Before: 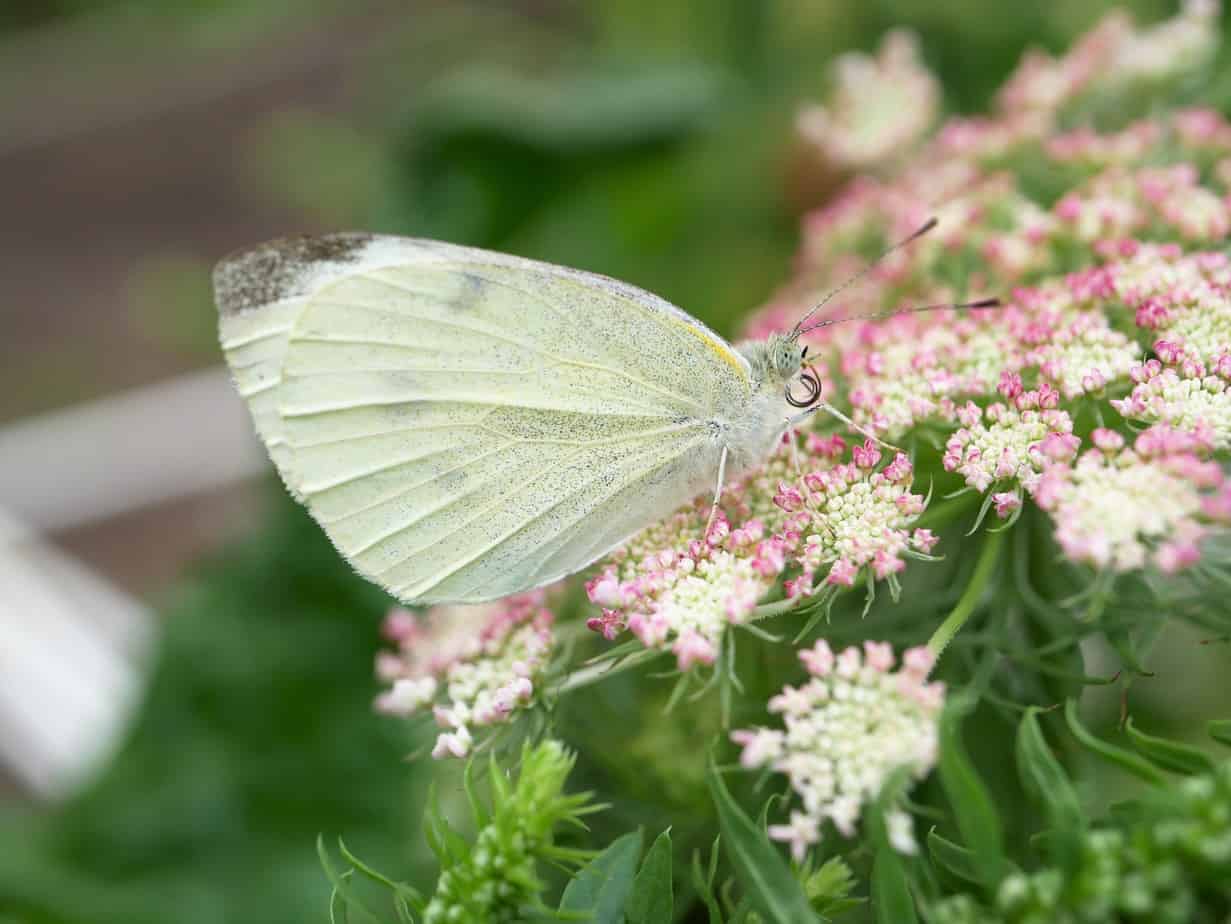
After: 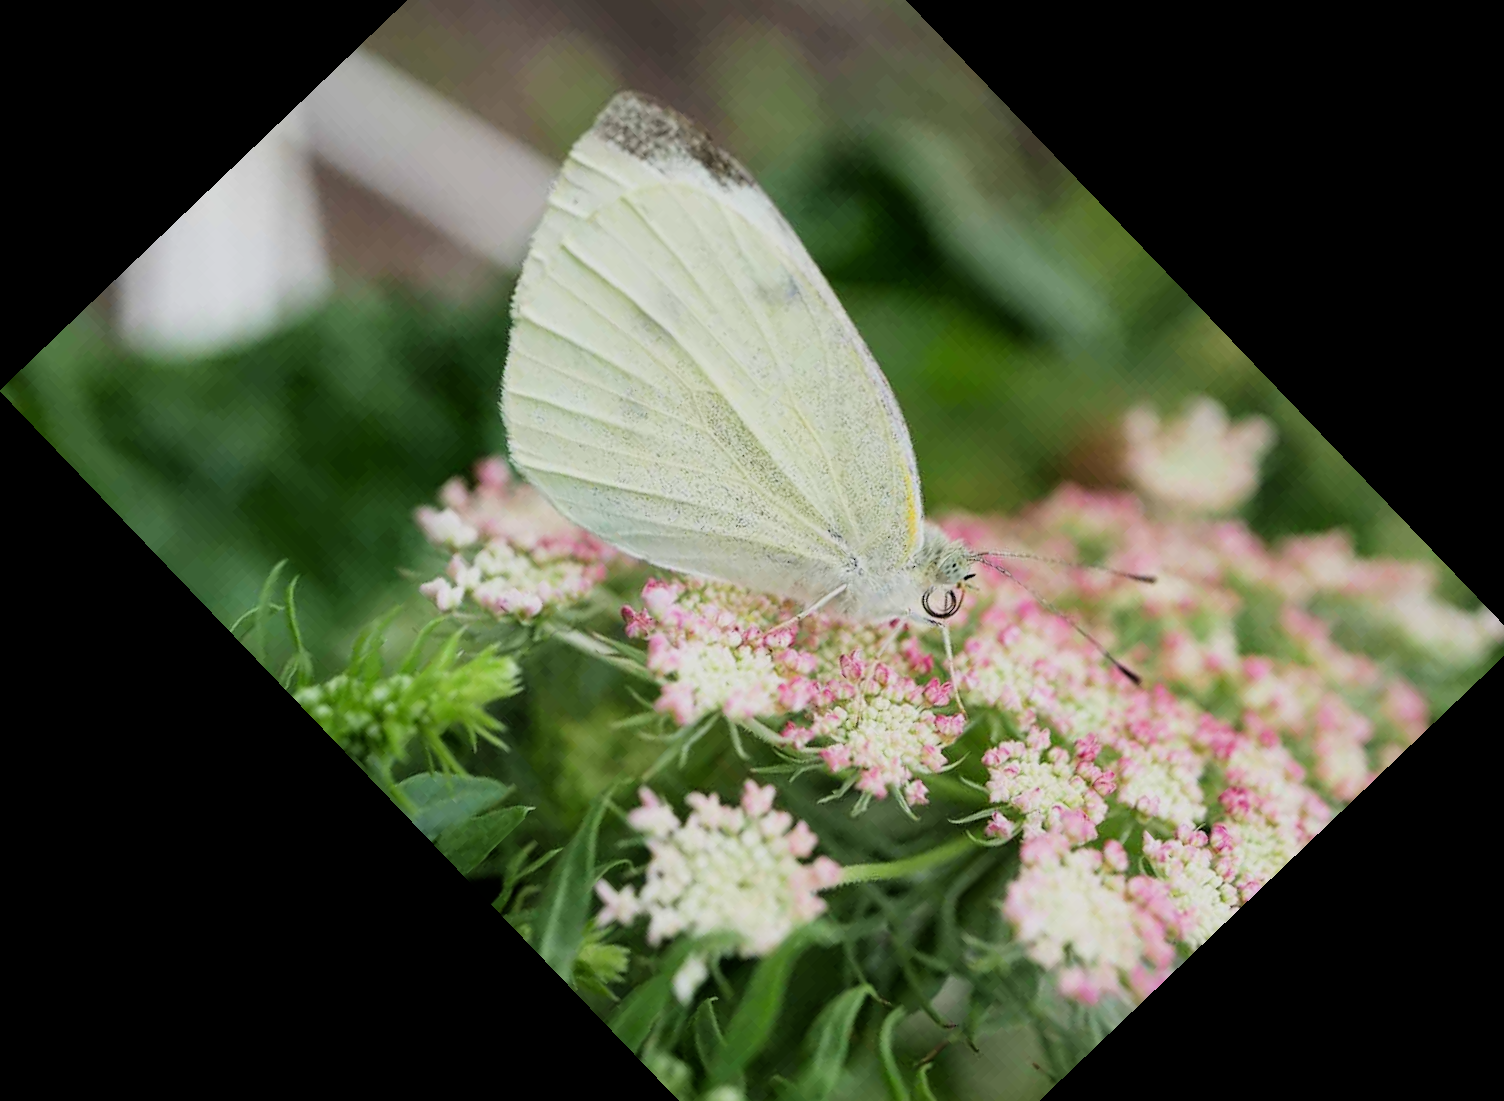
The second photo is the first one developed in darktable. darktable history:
filmic rgb: black relative exposure -5 EV, hardness 2.88, contrast 1.2
crop and rotate: angle -46.26°, top 16.234%, right 0.912%, bottom 11.704%
